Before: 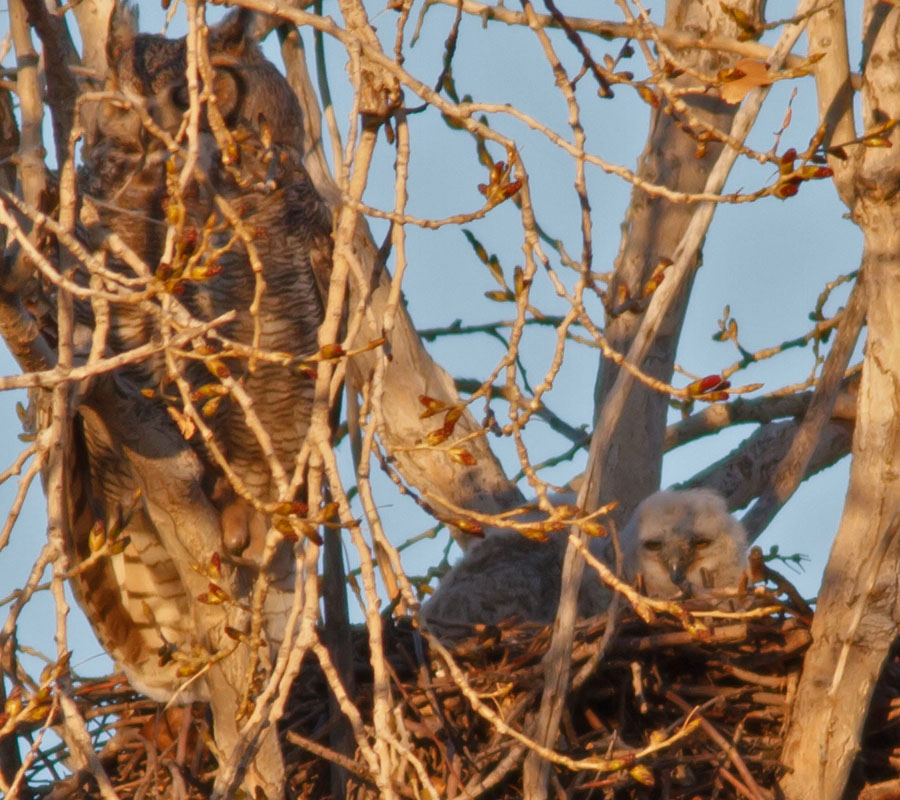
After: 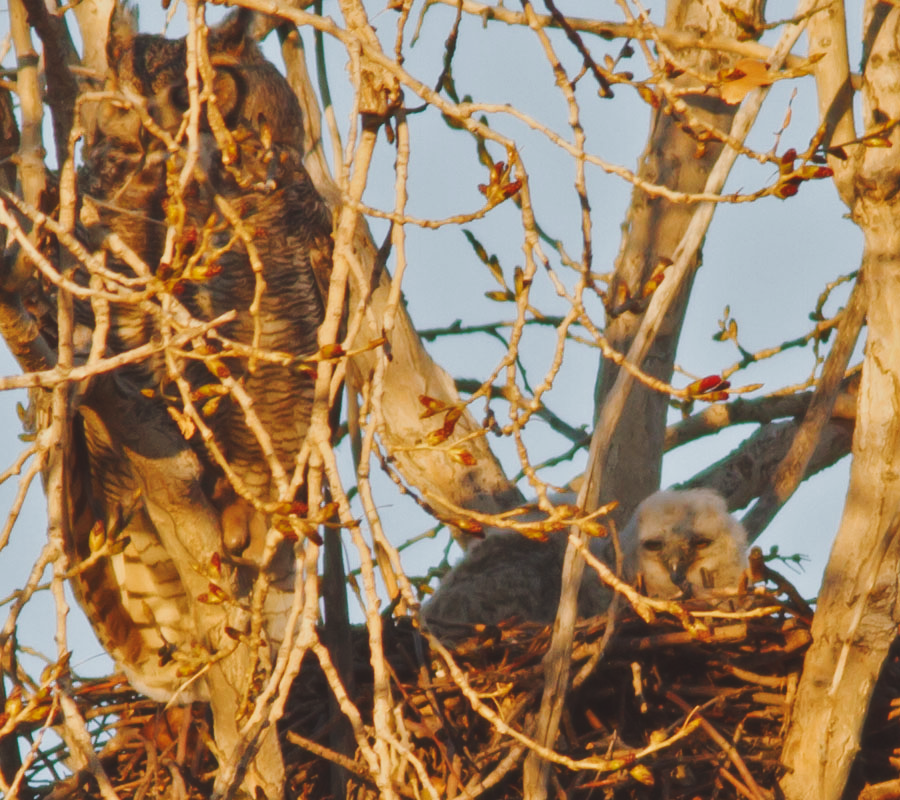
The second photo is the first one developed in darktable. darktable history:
tone curve: curves: ch0 [(0, 0) (0.003, 0.1) (0.011, 0.101) (0.025, 0.11) (0.044, 0.126) (0.069, 0.14) (0.1, 0.158) (0.136, 0.18) (0.177, 0.206) (0.224, 0.243) (0.277, 0.293) (0.335, 0.36) (0.399, 0.446) (0.468, 0.537) (0.543, 0.618) (0.623, 0.694) (0.709, 0.763) (0.801, 0.836) (0.898, 0.908) (1, 1)], preserve colors none
color look up table: target L [93.06, 90.68, 87.45, 90.26, 86.8, 75.86, 59.82, 52.03, 58.69, 50.55, 38, 21.18, 200.64, 89.42, 69.8, 71.99, 70.26, 64.71, 62.59, 55.62, 53.8, 51.75, 41.49, 35.59, 31.23, 30.23, 28.32, 13.37, 1.058, 87.18, 81.32, 76.19, 75.46, 64.97, 63.9, 54.23, 51.69, 41.94, 42.4, 35.59, 36.21, 24.2, 14.86, 9.613, 92.68, 81.76, 67.84, 54.69, 45.61], target a [-7.437, -11.06, -30.03, -15.76, -39.07, -49.11, -24.24, -40.18, -36.44, -19.89, -22.7, -18.08, 0, 4.092, 35.07, 8.778, 6.207, 6.426, 28.1, 18.64, 74.02, 74.43, 59.86, -1.285, 7.014, 24.91, 39.05, 27.32, 4.294, 21.78, 15.51, 36.01, 51.04, 24, 52.79, 76.42, 67.82, 9.552, 33.34, -0.683, 43.85, 40.53, 33.2, 16.24, -35.03, -21.08, -33.21, -8.228, -24.3], target b [15.76, 56.55, 45.37, 4.491, 17.69, 34.63, 44.58, 37.01, 14.87, 23.59, 29.64, 22.64, -0.001, 12.44, 56.54, 71.82, 49.11, 5.629, 28.08, 58.83, 25.44, 74.35, 59.06, 43.8, 8.627, 46.74, 18.78, 22.28, 1.154, -8.133, -5.889, 1.474, -27.54, -35.13, -43.56, -15.85, 11.96, -52.25, -16.21, -19.95, -50.89, -29.1, -41.29, -19.5, -5.856, -18.19, -8.716, -31.62, 0.539], num patches 49
